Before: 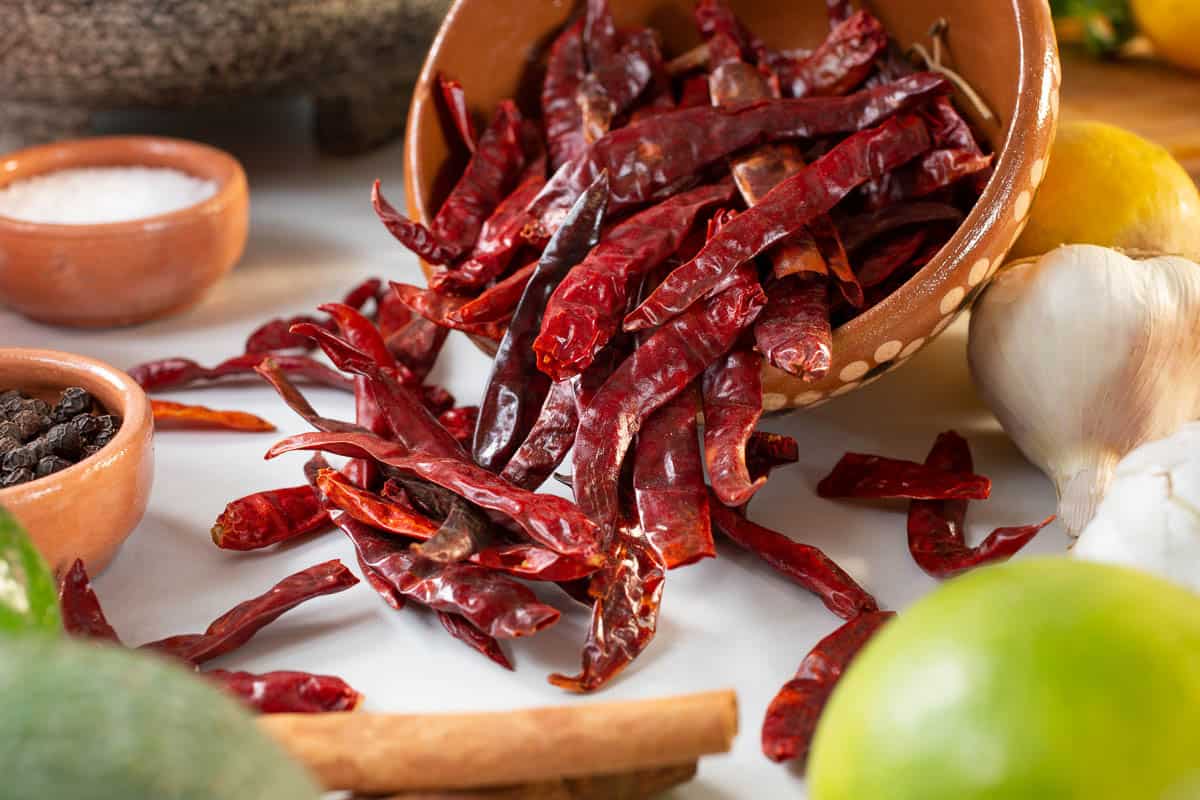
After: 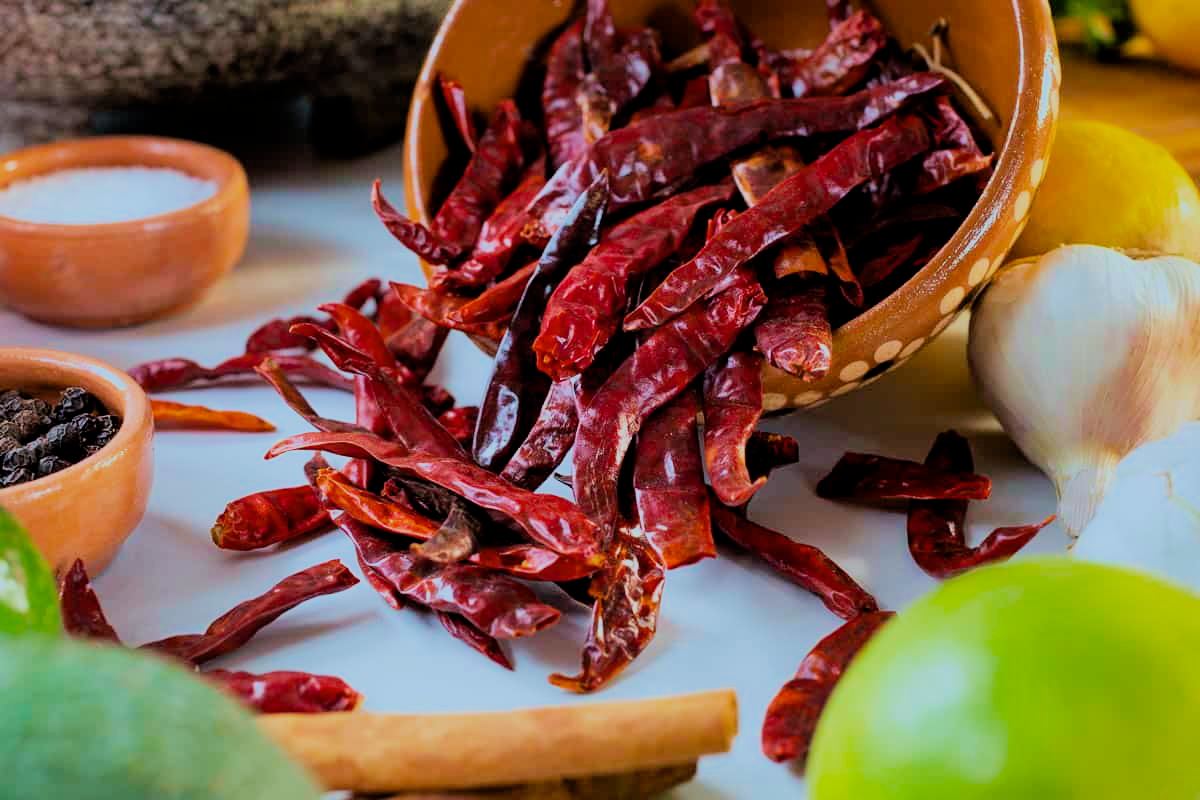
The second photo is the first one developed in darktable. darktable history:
filmic rgb: black relative exposure -4.14 EV, white relative exposure 5.1 EV, hardness 2.11, contrast 1.165
color balance rgb: linear chroma grading › global chroma 13.3%, global vibrance 41.49%
color calibration: illuminant Planckian (black body), x 0.378, y 0.375, temperature 4065 K
velvia: on, module defaults
